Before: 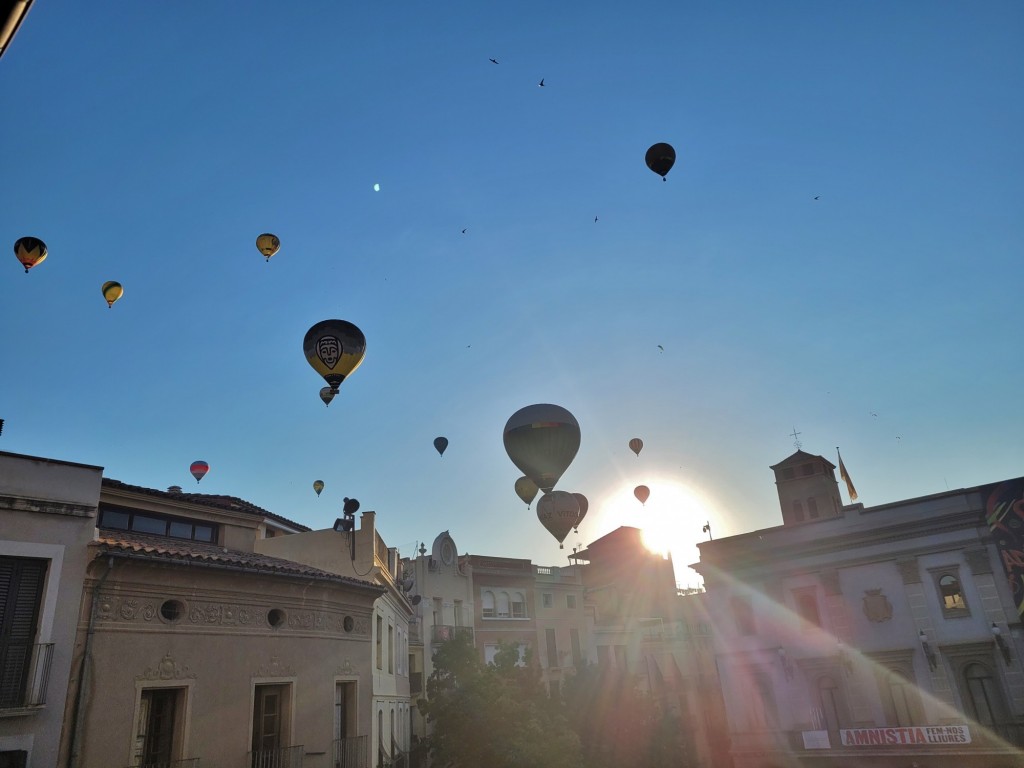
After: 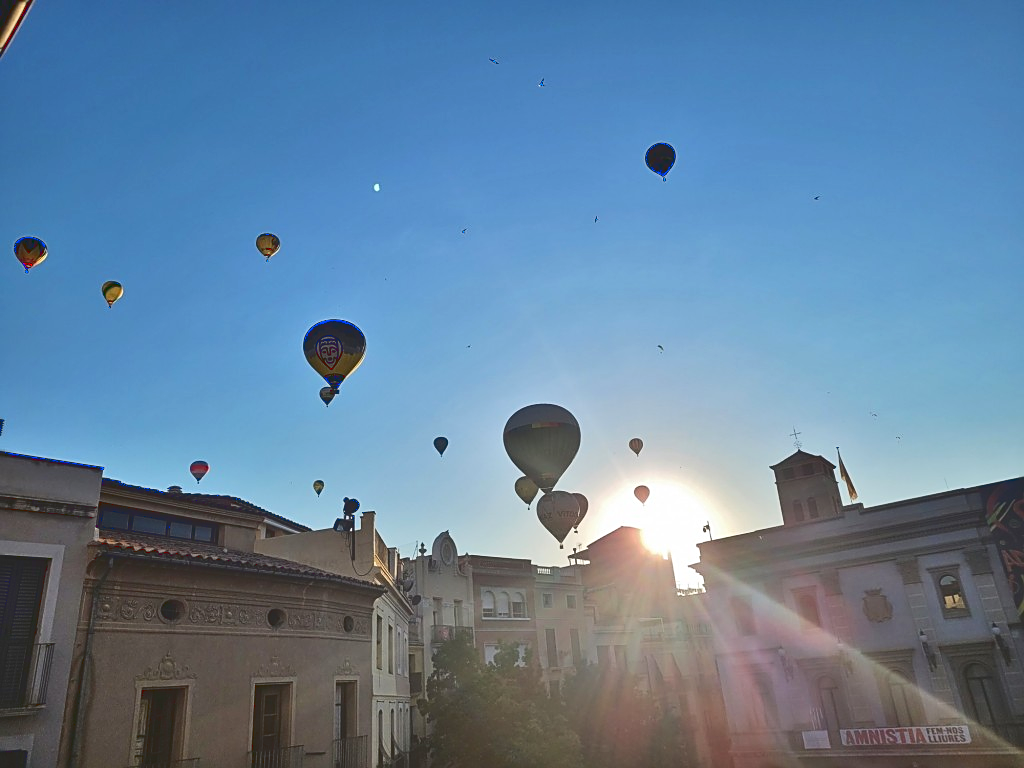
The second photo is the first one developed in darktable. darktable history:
tone curve: curves: ch0 [(0, 0.129) (0.187, 0.207) (0.729, 0.789) (1, 1)], color space Lab, linked channels, preserve colors none
sharpen: on, module defaults
